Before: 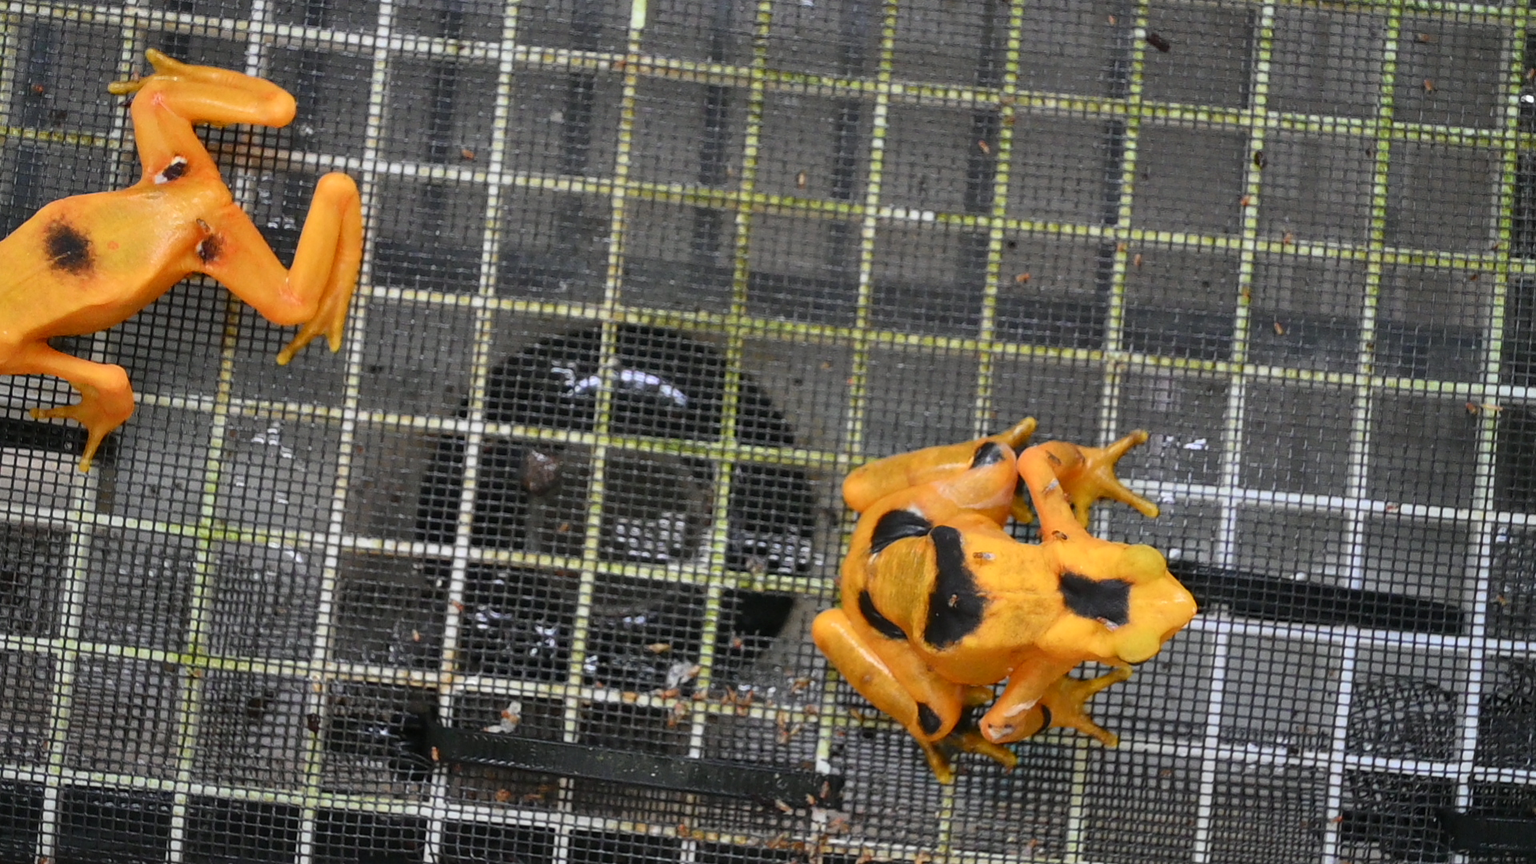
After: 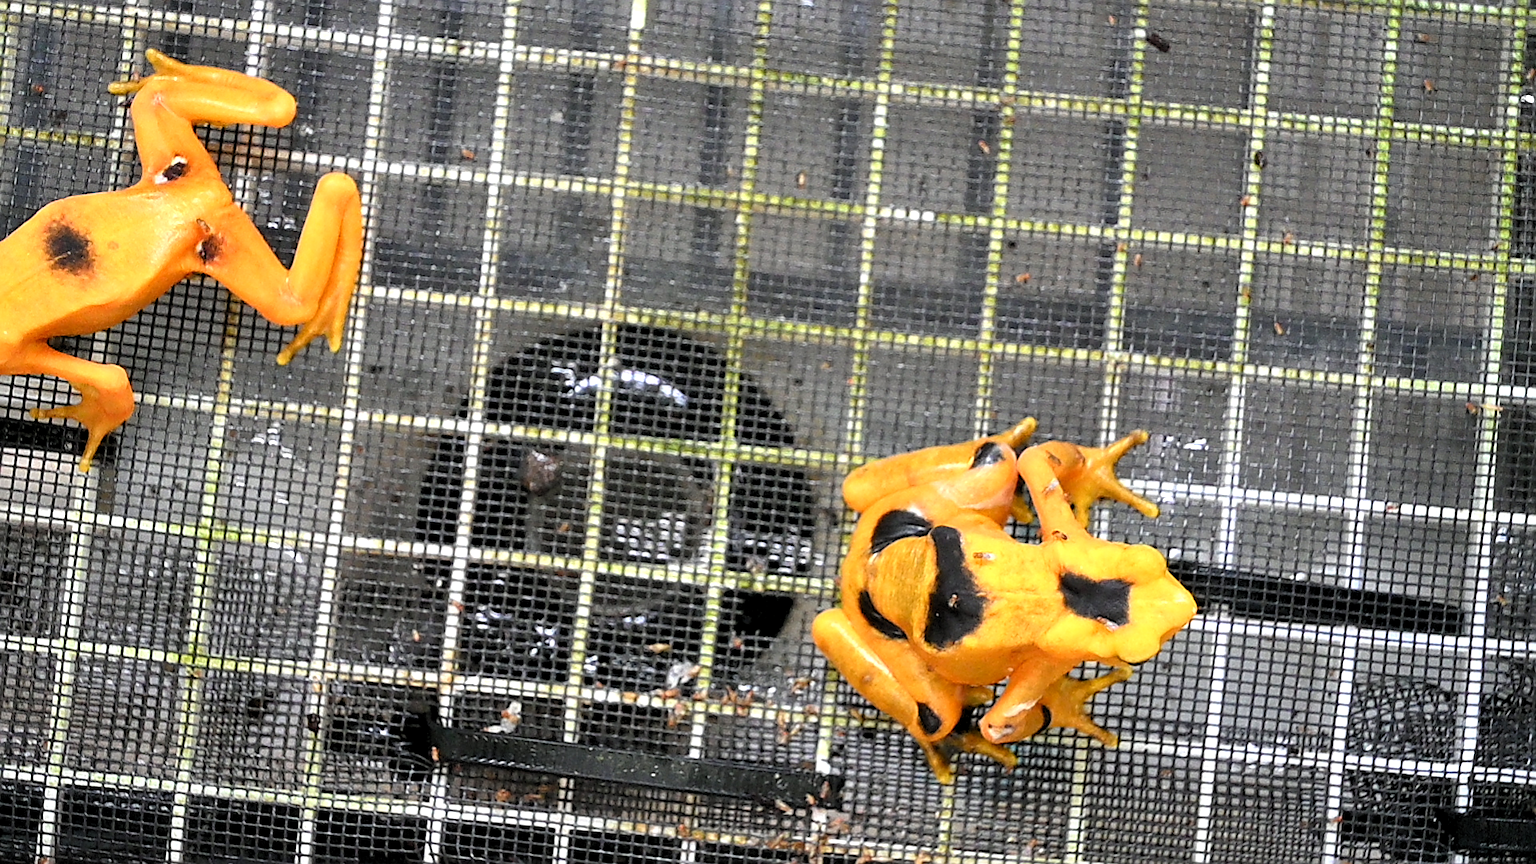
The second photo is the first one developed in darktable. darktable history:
sharpen: on, module defaults
rgb levels: levels [[0.01, 0.419, 0.839], [0, 0.5, 1], [0, 0.5, 1]]
exposure: exposure 0.566 EV, compensate highlight preservation false
